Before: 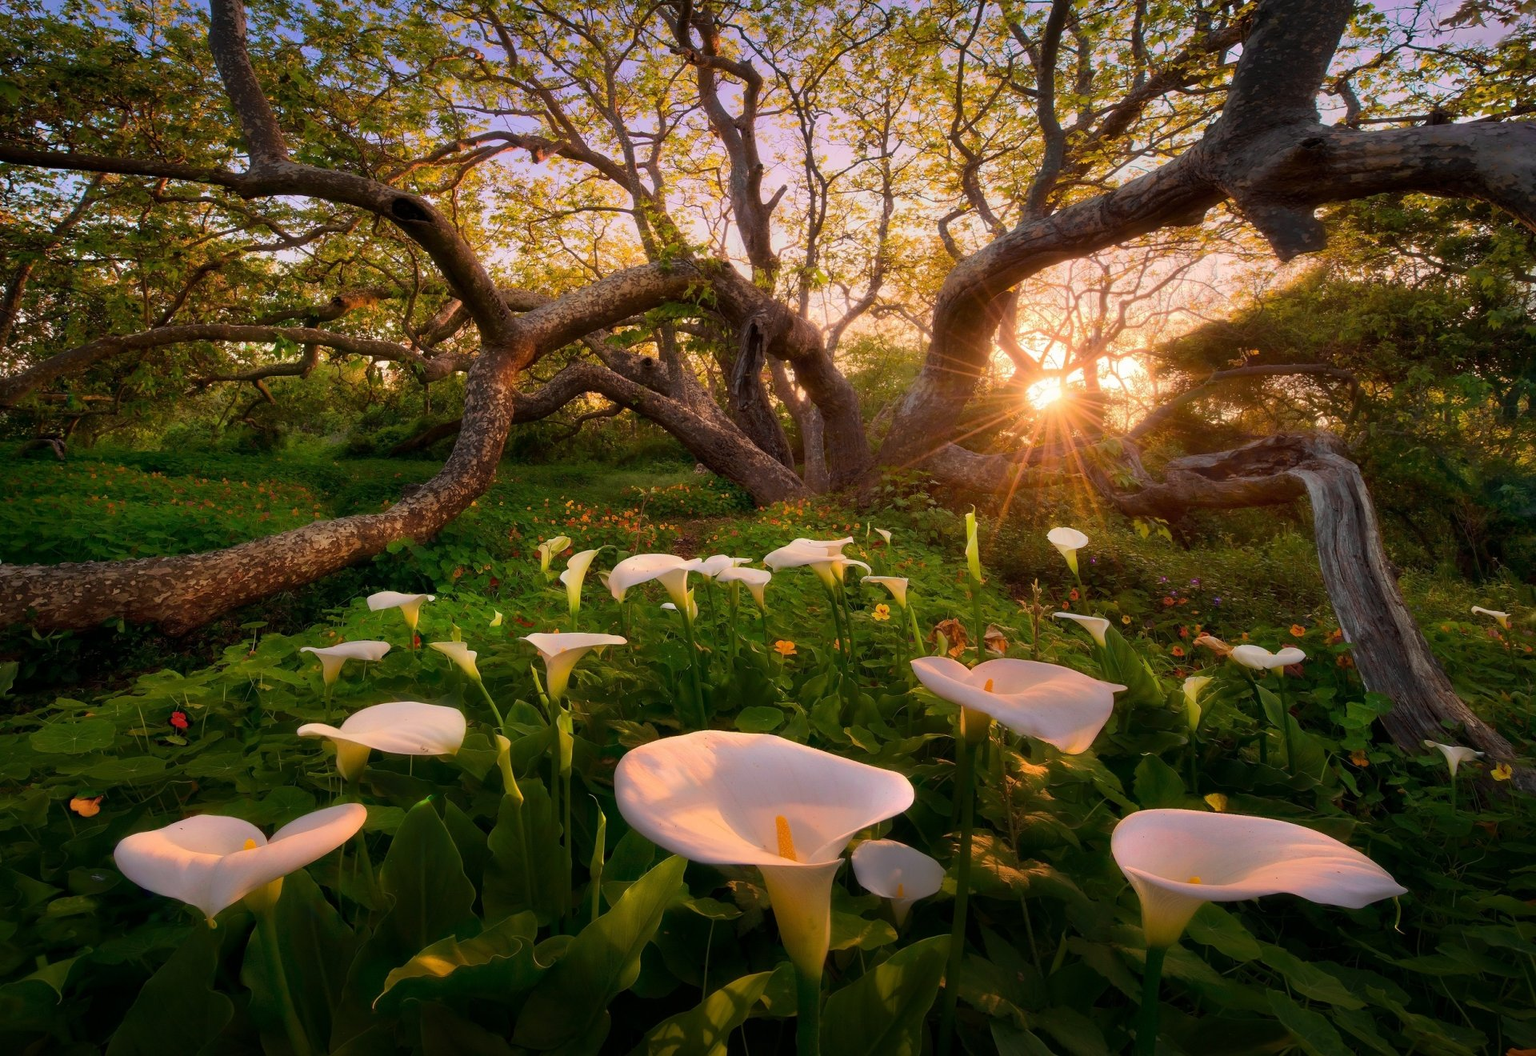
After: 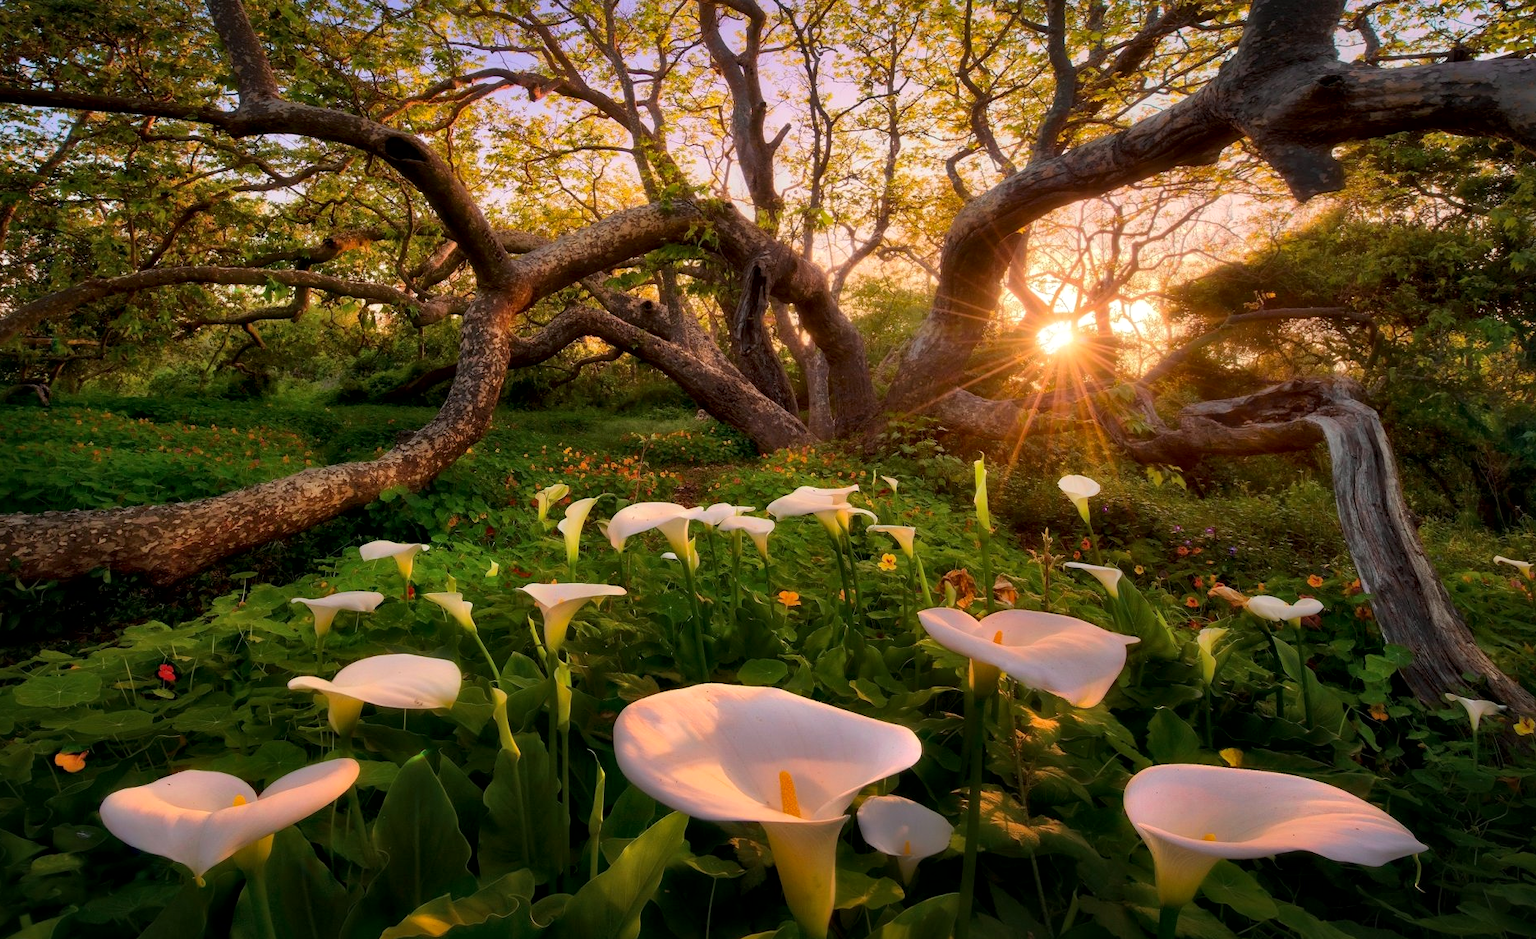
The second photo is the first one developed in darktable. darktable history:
crop: left 1.119%, top 6.191%, right 1.472%, bottom 7.109%
color zones: curves: ch1 [(0, 0.525) (0.143, 0.556) (0.286, 0.52) (0.429, 0.5) (0.571, 0.5) (0.714, 0.5) (0.857, 0.503) (1, 0.525)]
local contrast: mode bilateral grid, contrast 21, coarseness 50, detail 141%, midtone range 0.2
